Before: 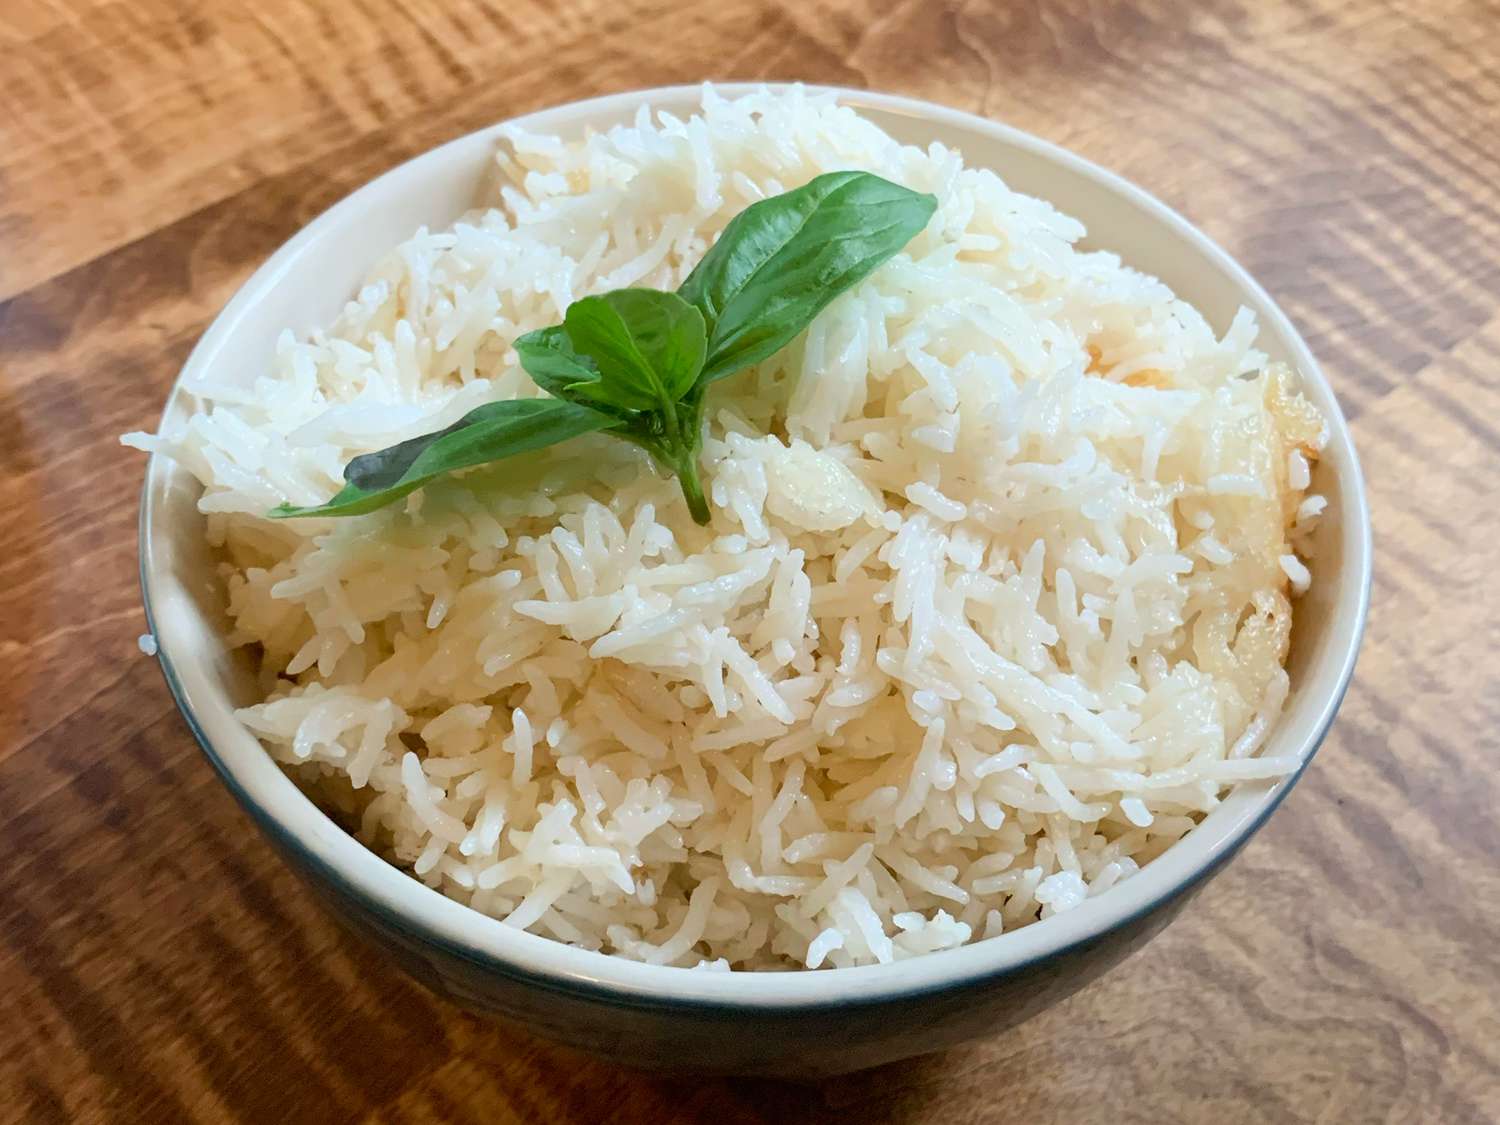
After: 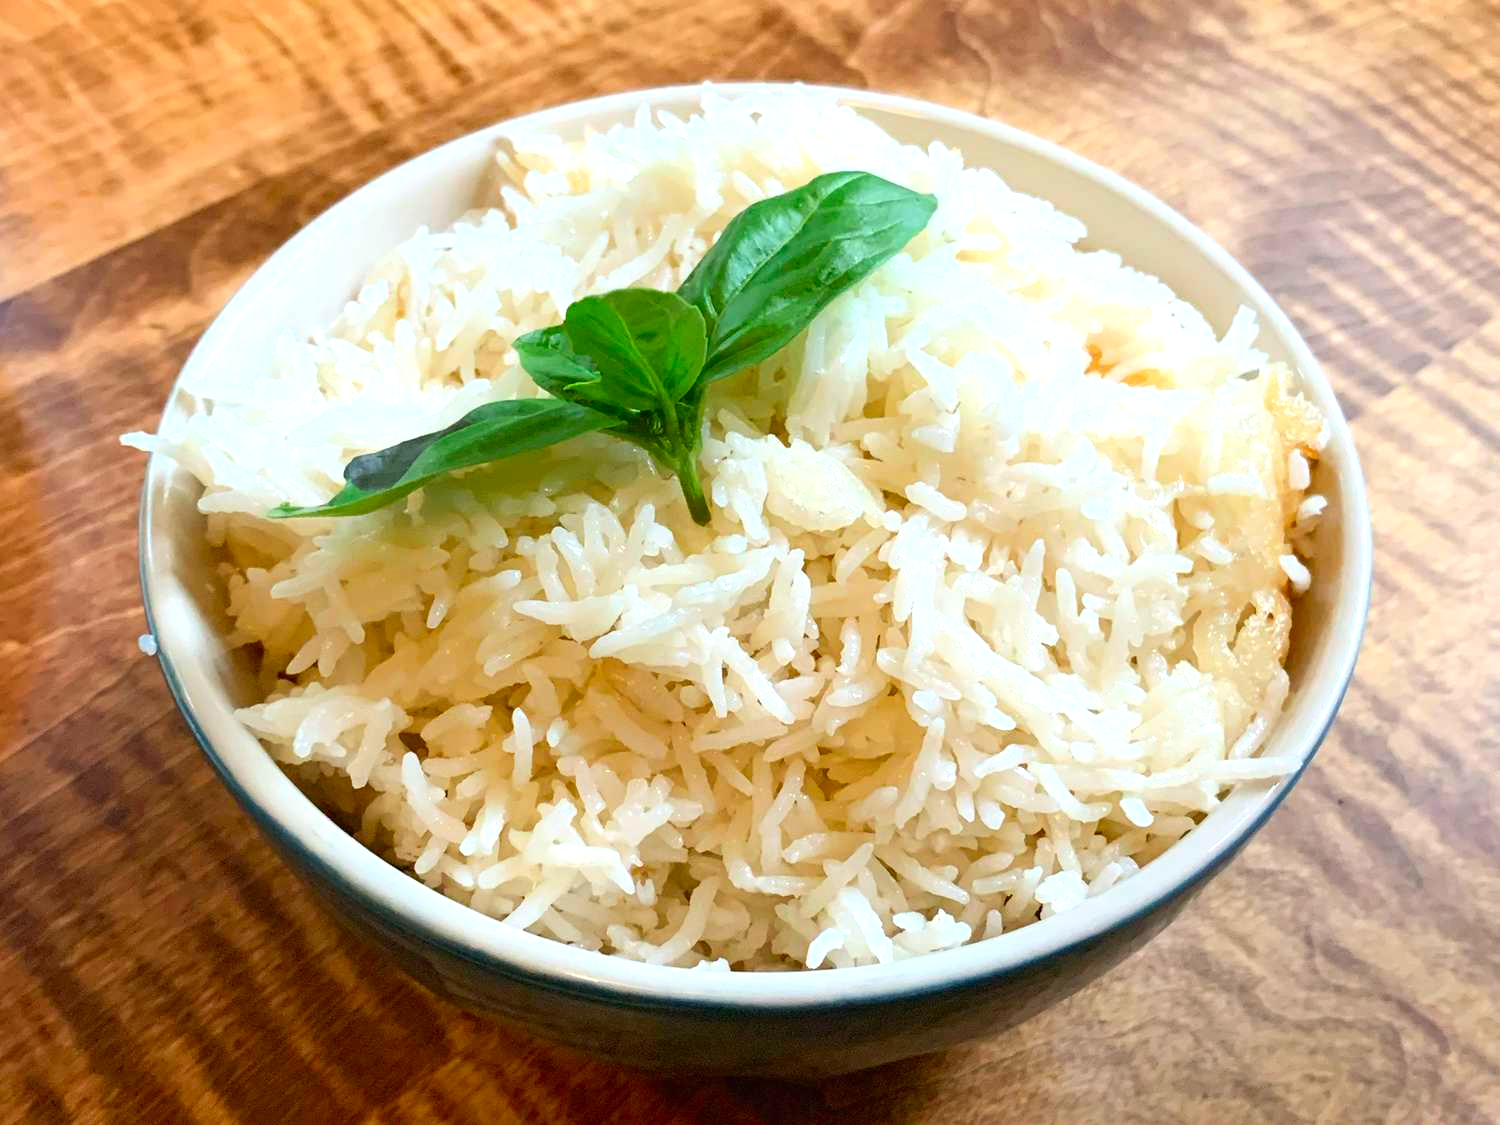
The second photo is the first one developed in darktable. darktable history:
shadows and highlights: shadows 37.27, highlights -28.18, soften with gaussian
contrast brightness saturation: contrast 0.09, saturation 0.28
exposure: black level correction 0, exposure 0.5 EV, compensate highlight preservation false
